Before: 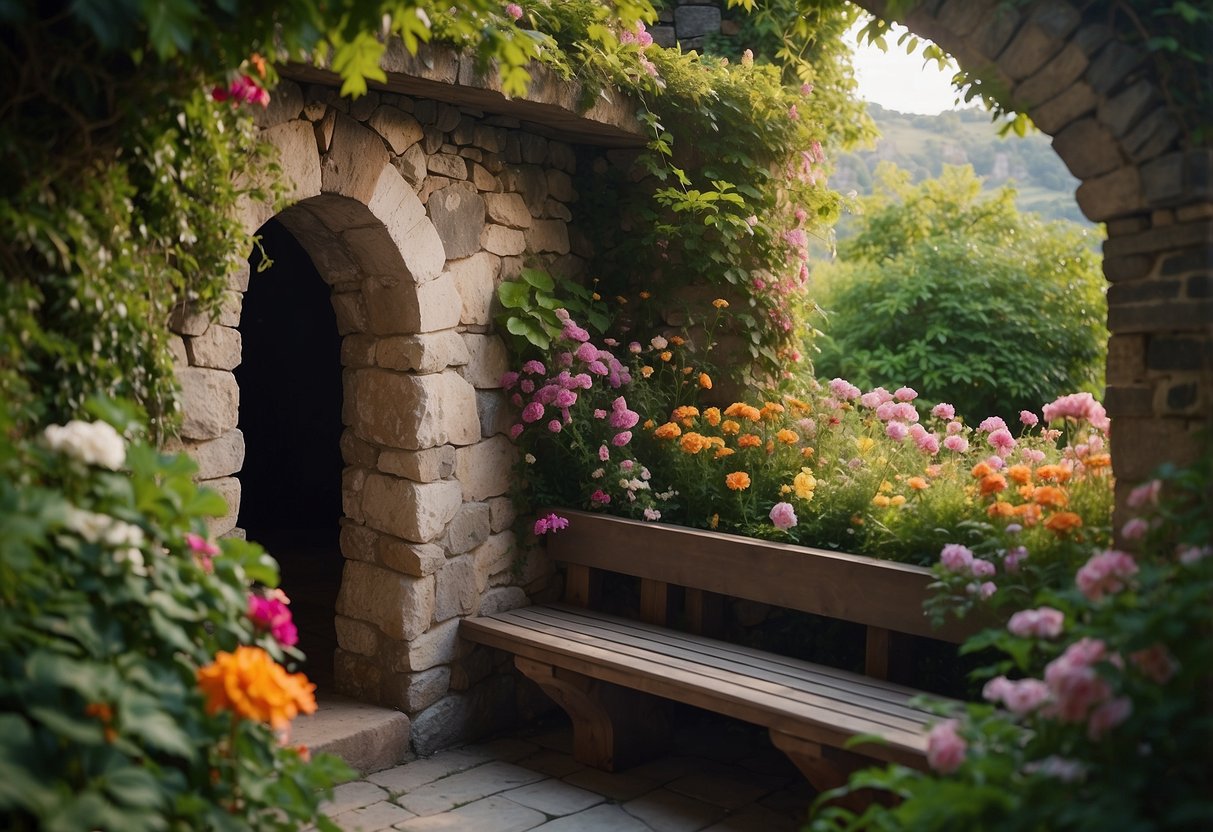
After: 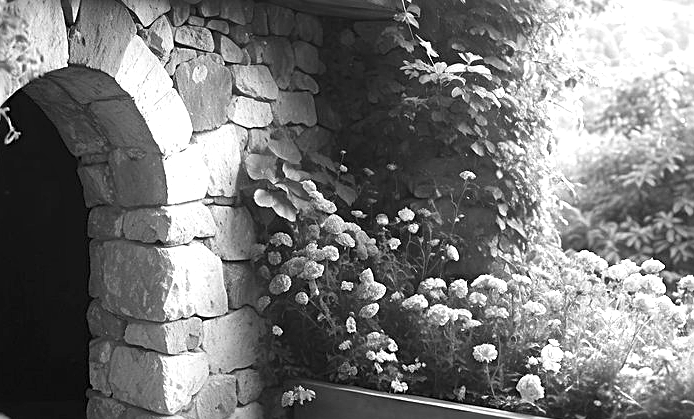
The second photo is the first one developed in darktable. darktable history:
sharpen: radius 2.543, amount 0.636
crop: left 20.932%, top 15.471%, right 21.848%, bottom 34.081%
tone equalizer: on, module defaults
exposure: black level correction 0, exposure 1.2 EV, compensate highlight preservation false
monochrome: a 32, b 64, size 2.3
